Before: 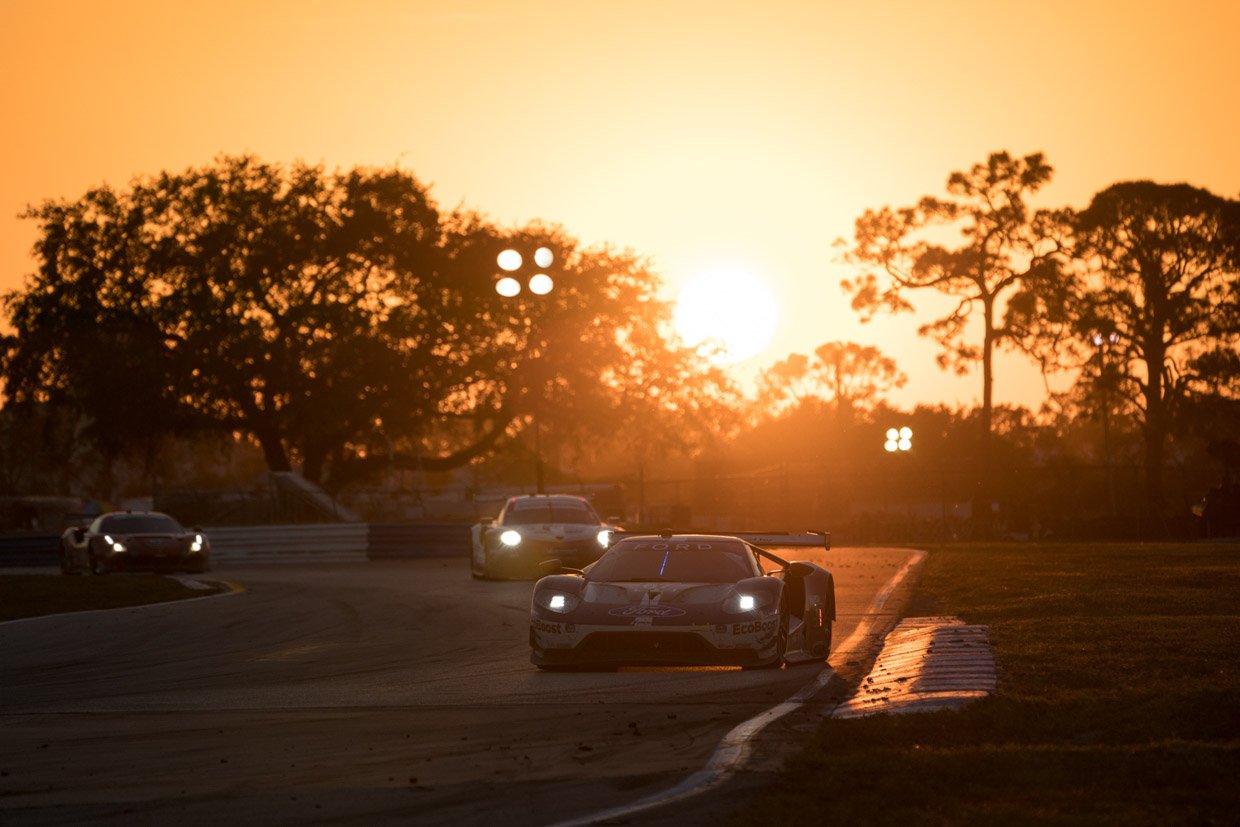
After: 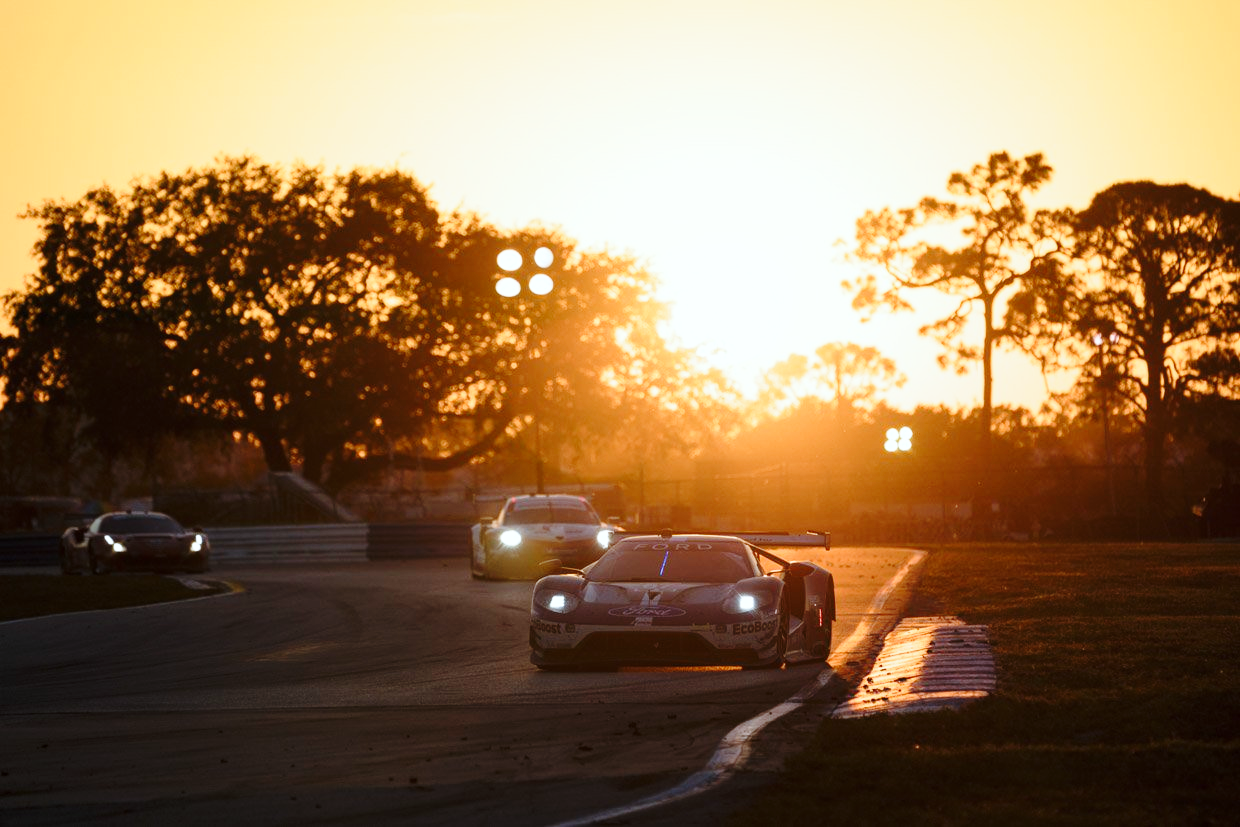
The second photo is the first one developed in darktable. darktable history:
base curve: curves: ch0 [(0, 0) (0.028, 0.03) (0.121, 0.232) (0.46, 0.748) (0.859, 0.968) (1, 1)], preserve colors none
color calibration: illuminant Planckian (black body), x 0.378, y 0.375, temperature 4065 K
